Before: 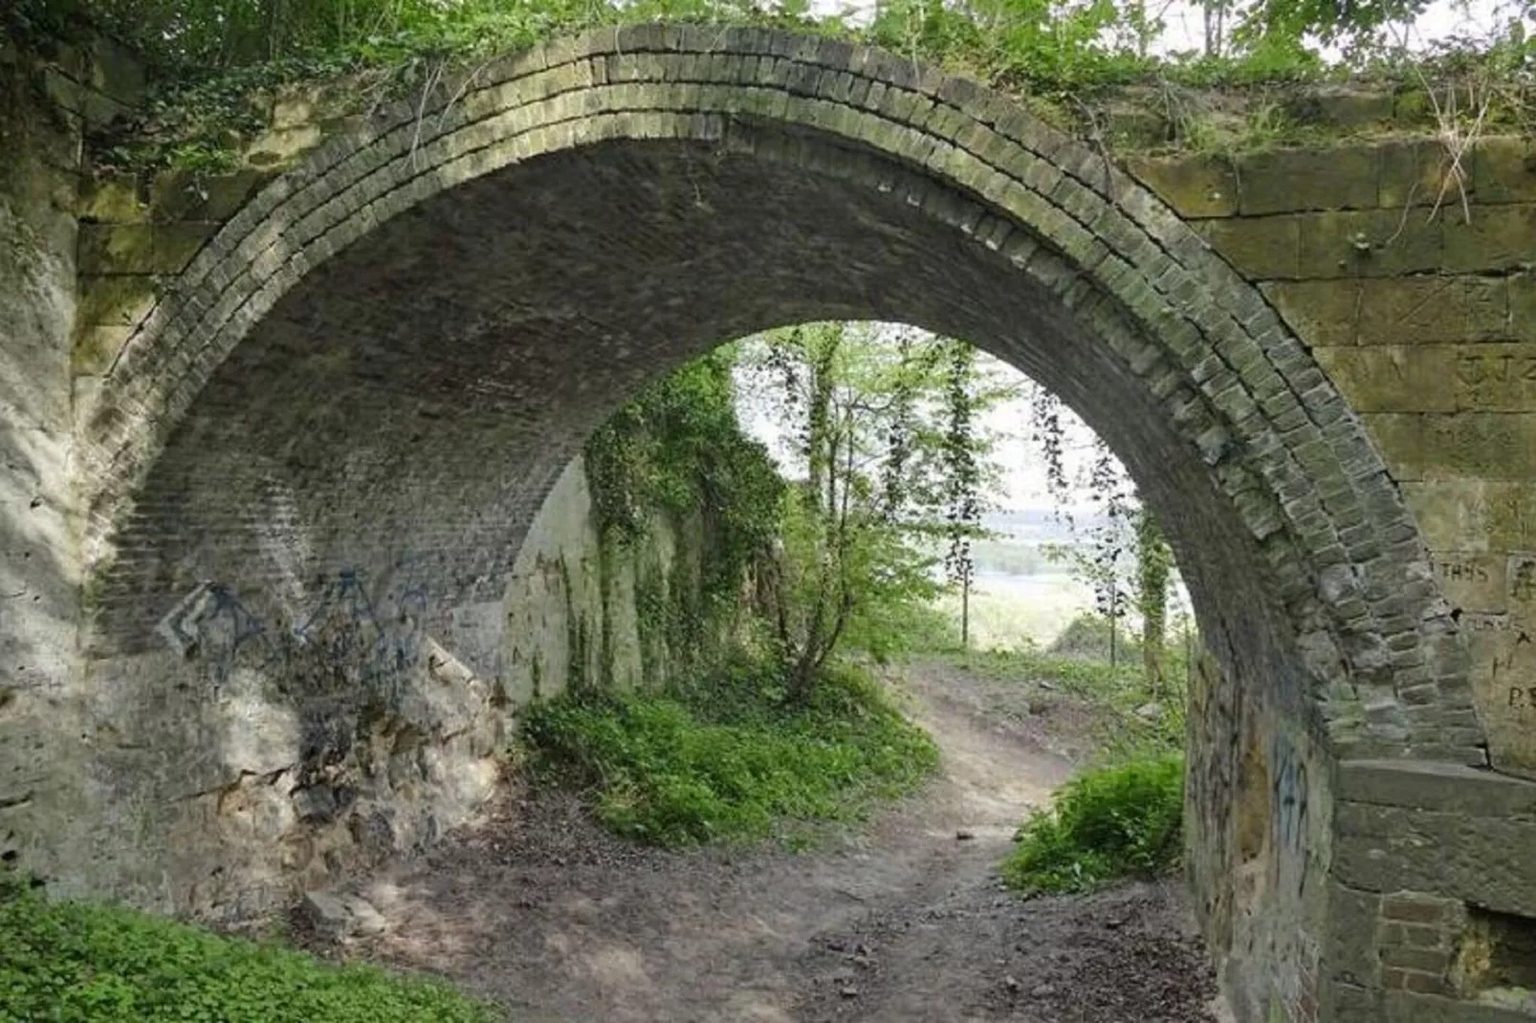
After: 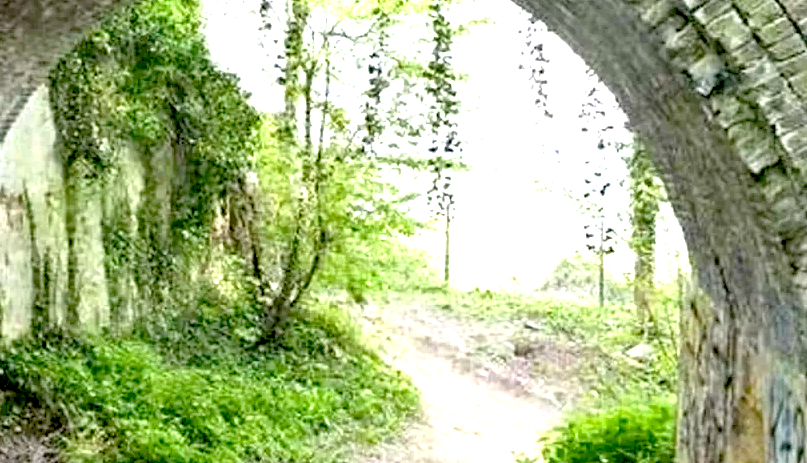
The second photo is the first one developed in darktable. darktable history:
crop: left 35.03%, top 36.625%, right 14.663%, bottom 20.057%
exposure: black level correction 0.016, exposure 1.774 EV, compensate highlight preservation false
